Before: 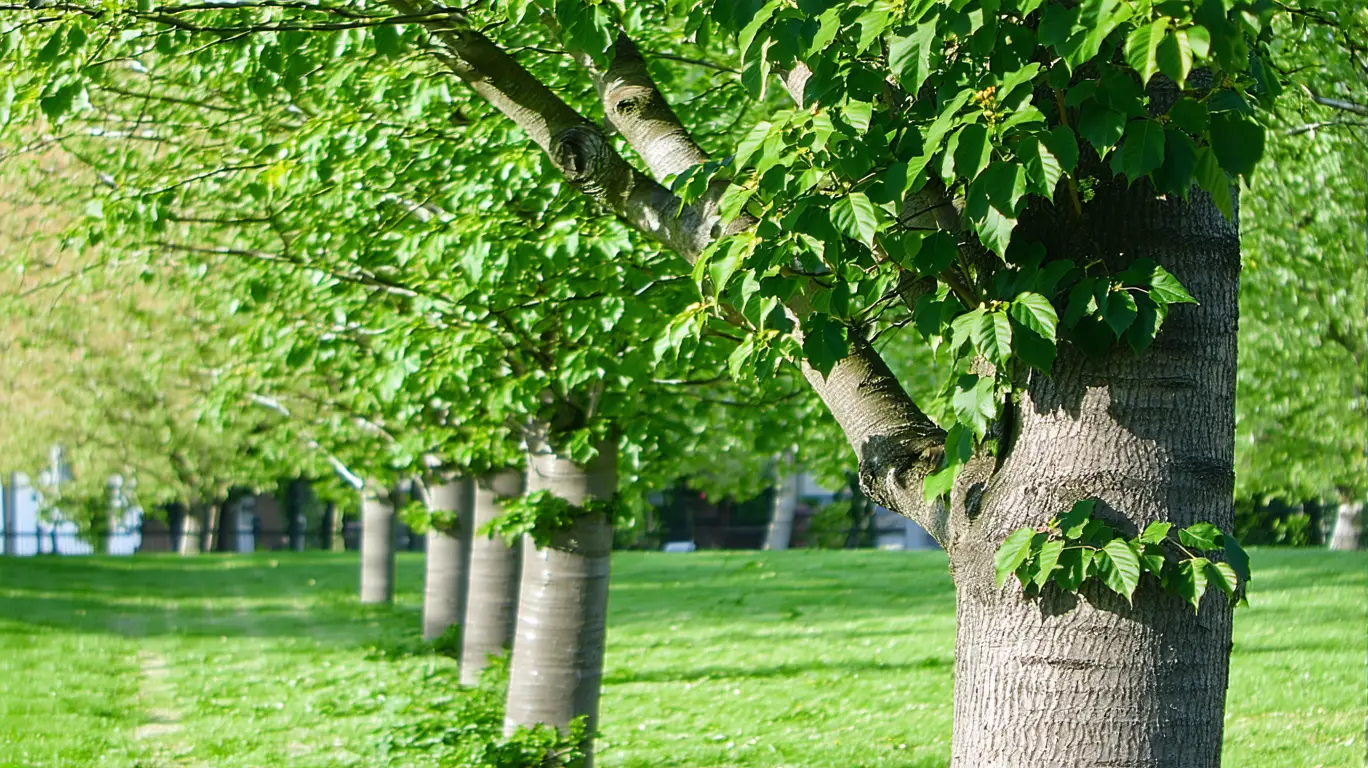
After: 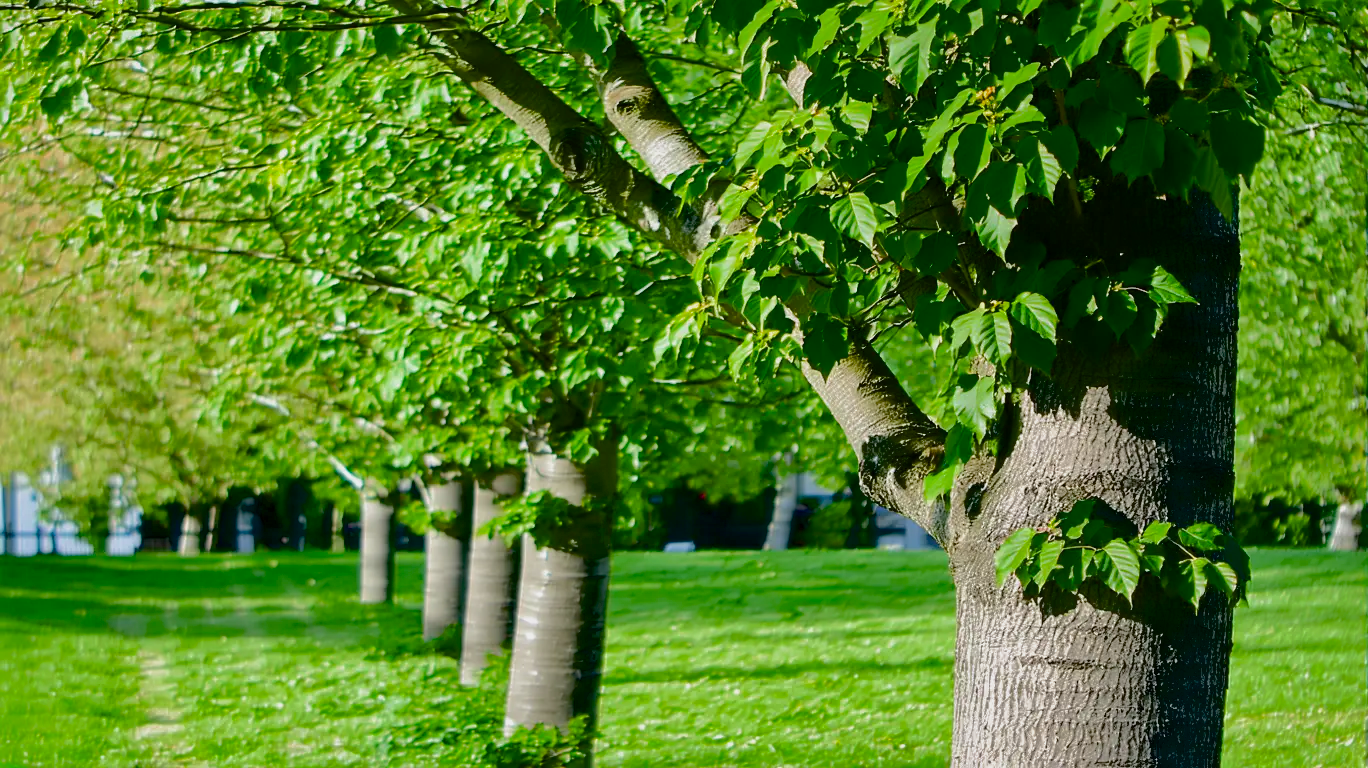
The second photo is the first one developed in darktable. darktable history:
exposure: black level correction 0.056, compensate highlight preservation false
shadows and highlights: shadows 25, highlights -70
filmic rgb: black relative exposure -12.8 EV, white relative exposure 2.8 EV, threshold 3 EV, target black luminance 0%, hardness 8.54, latitude 70.41%, contrast 1.133, shadows ↔ highlights balance -0.395%, color science v4 (2020), enable highlight reconstruction true
haze removal: strength -0.05
